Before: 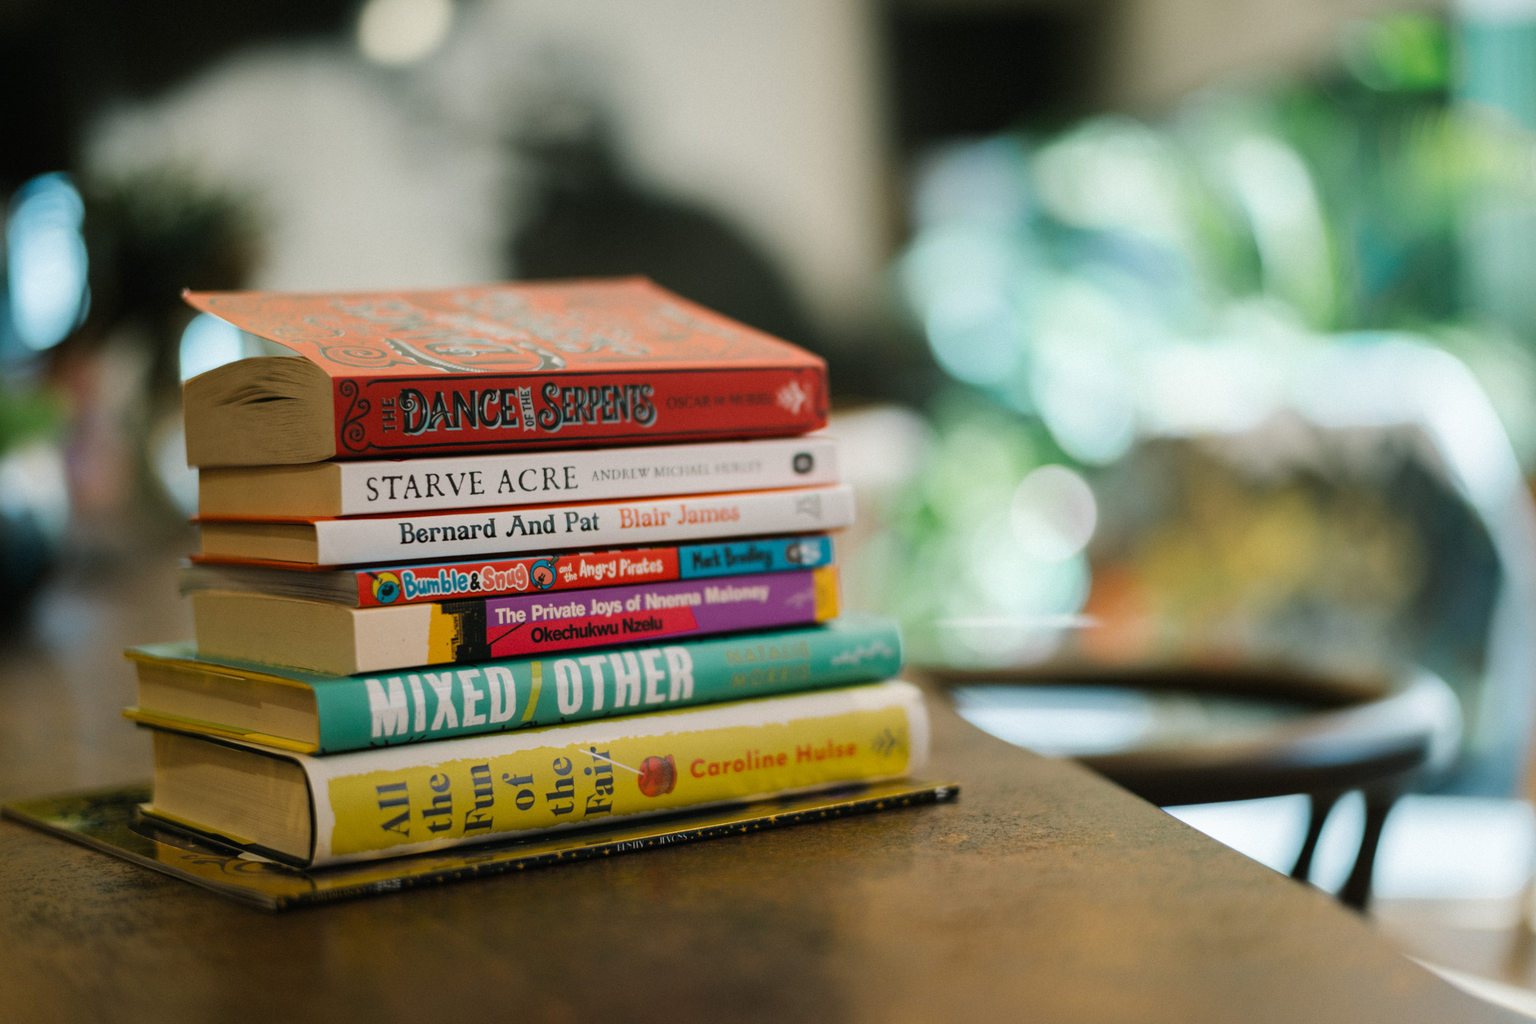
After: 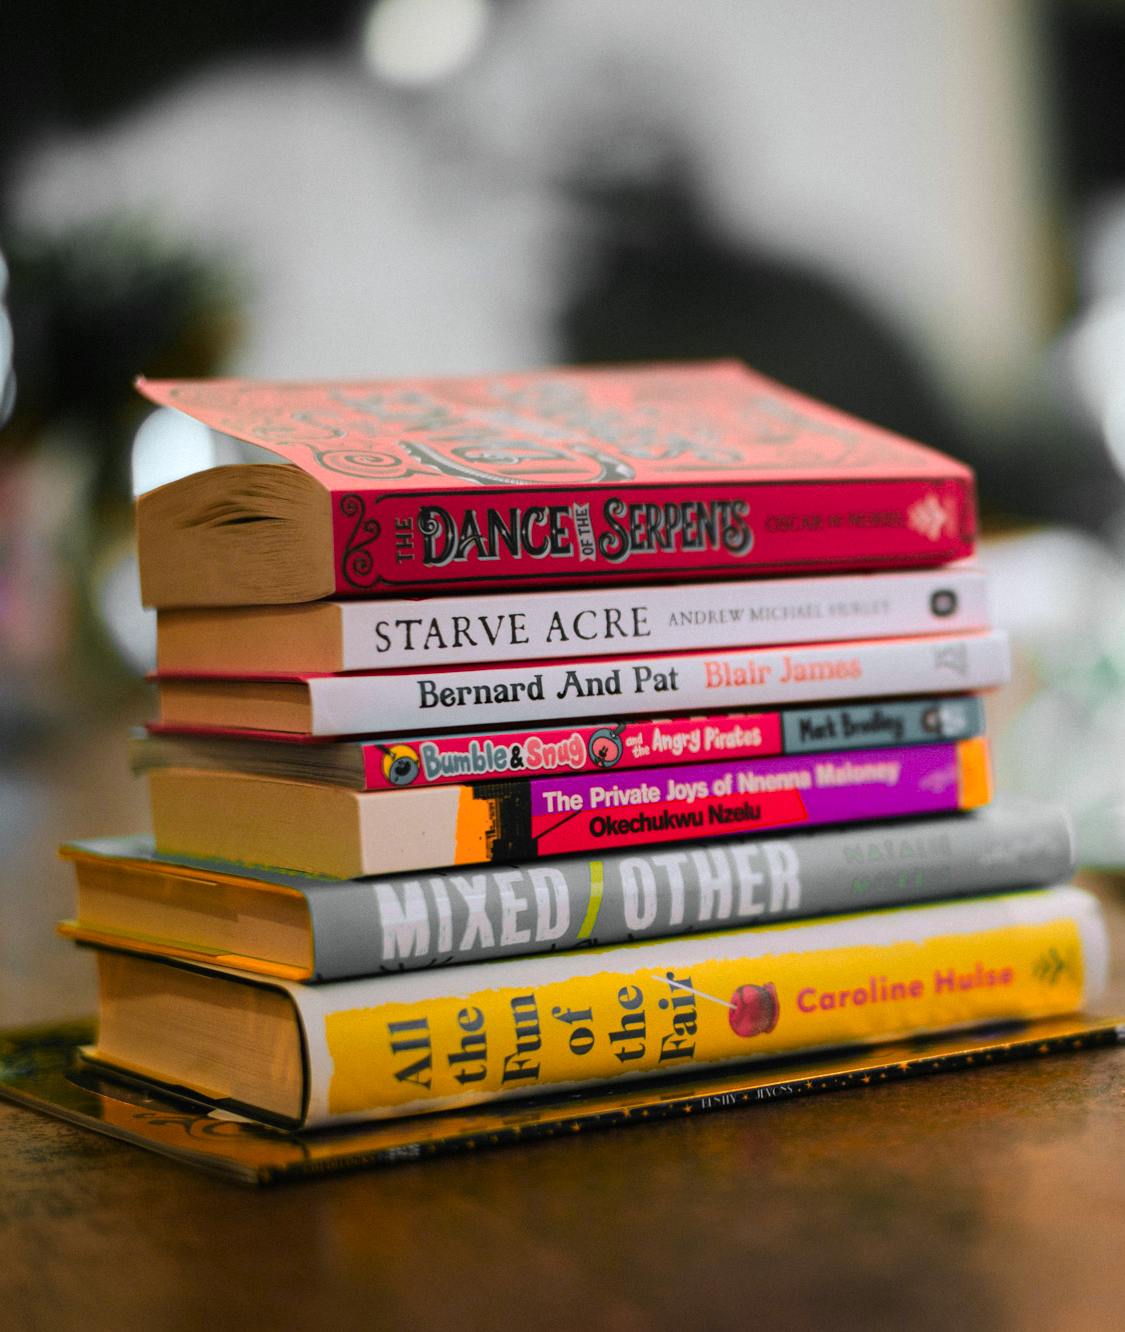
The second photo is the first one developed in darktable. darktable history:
color calibration: illuminant as shot in camera, x 0.358, y 0.373, temperature 4628.91 K
crop: left 5.114%, right 38.589%
color zones: curves: ch0 [(0.257, 0.558) (0.75, 0.565)]; ch1 [(0.004, 0.857) (0.14, 0.416) (0.257, 0.695) (0.442, 0.032) (0.736, 0.266) (0.891, 0.741)]; ch2 [(0, 0.623) (0.112, 0.436) (0.271, 0.474) (0.516, 0.64) (0.743, 0.286)]
contrast brightness saturation: contrast 0.08, saturation 0.2
exposure: compensate highlight preservation false
